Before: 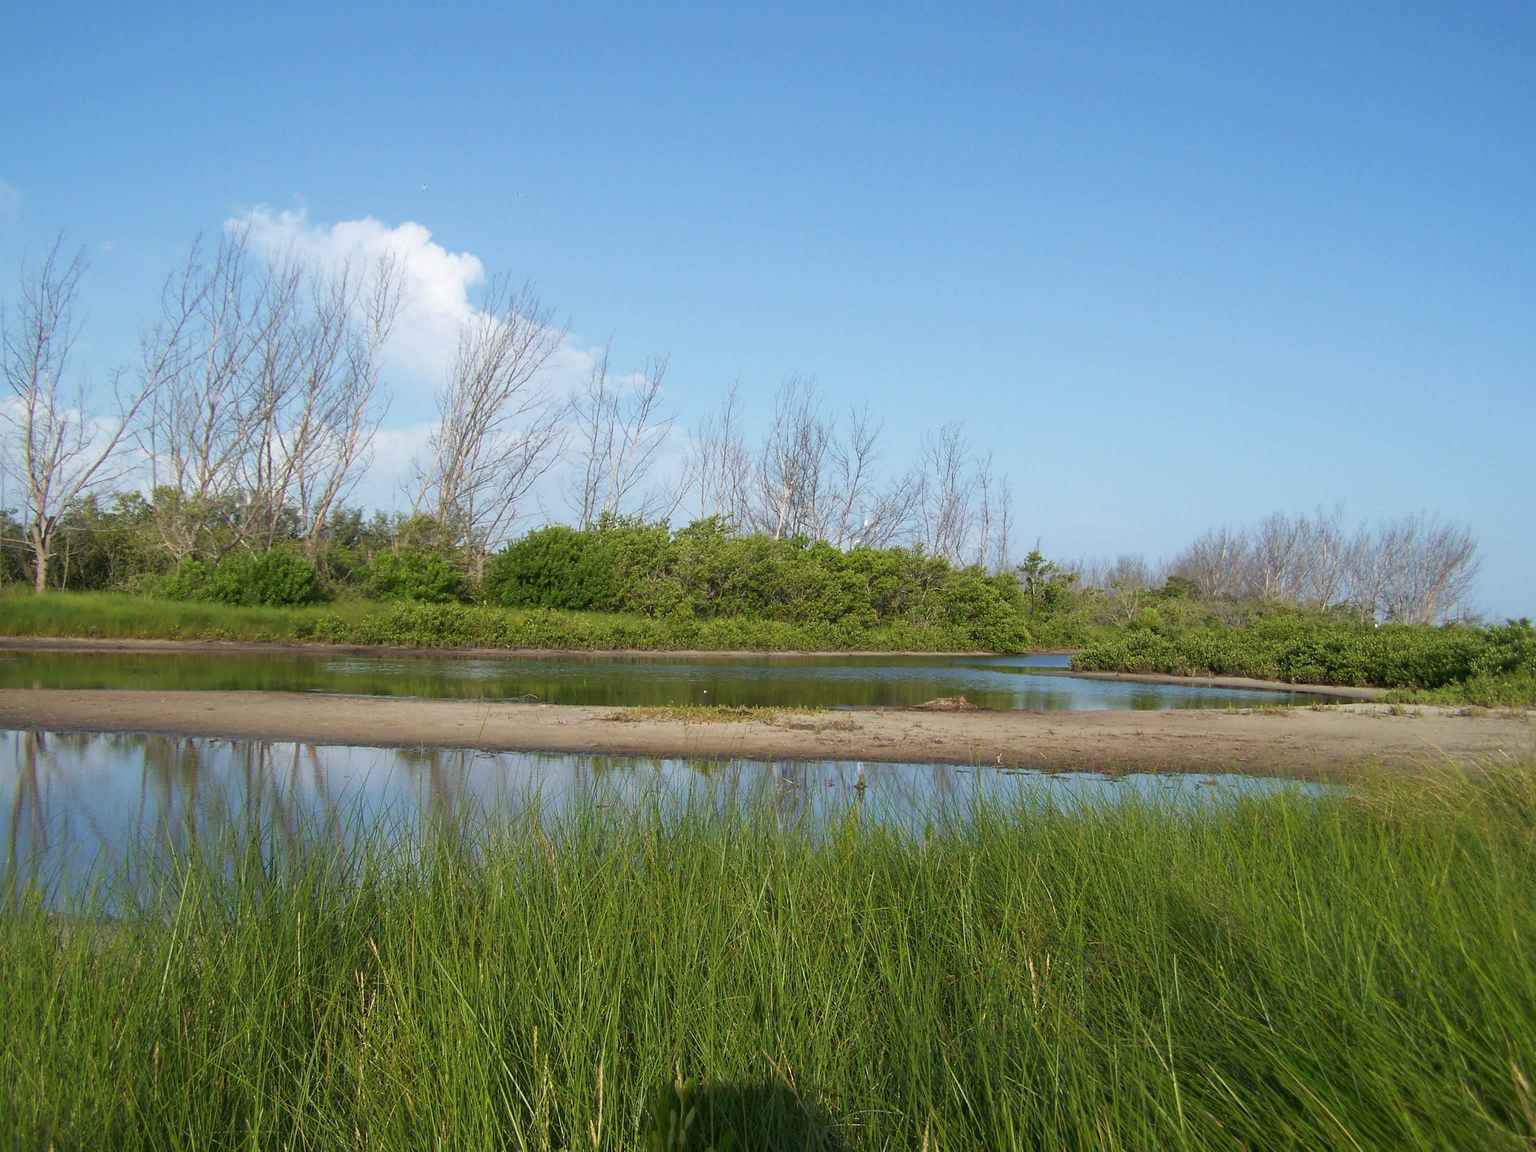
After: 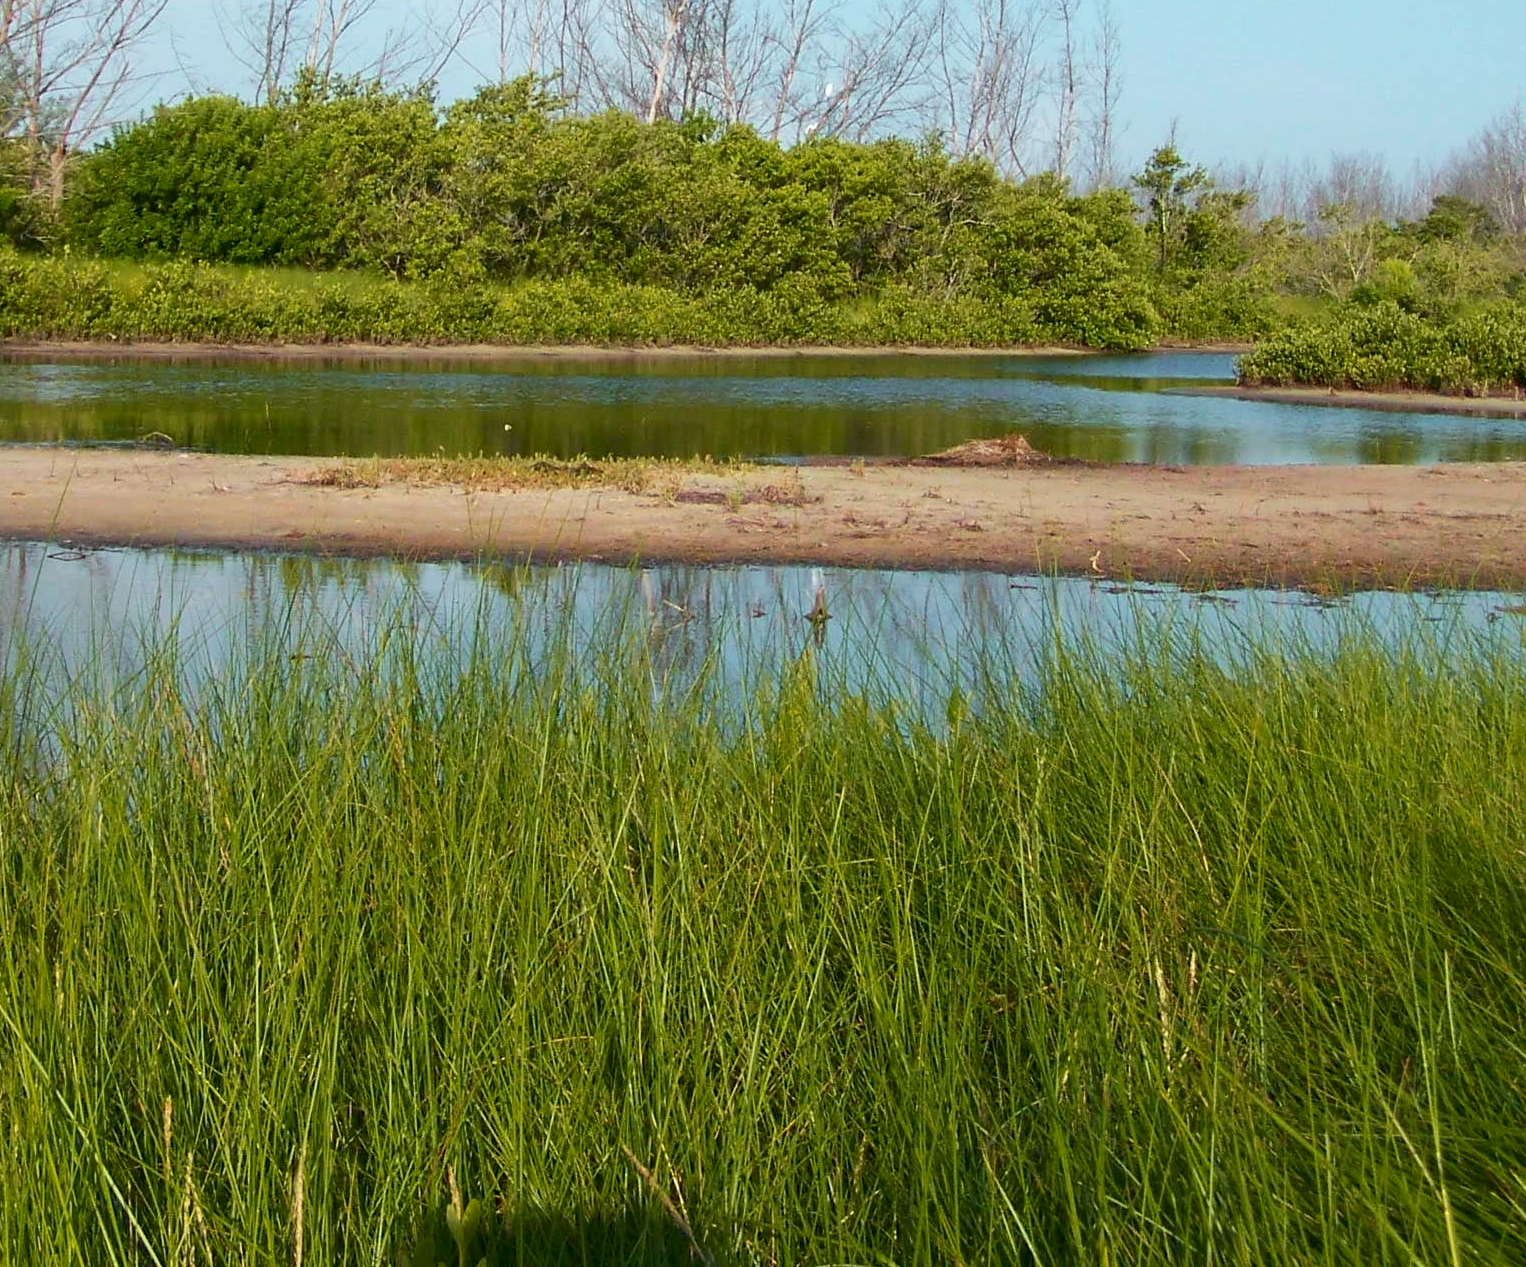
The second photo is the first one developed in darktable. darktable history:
tone curve: curves: ch0 [(0, 0.01) (0.037, 0.032) (0.131, 0.108) (0.275, 0.258) (0.483, 0.512) (0.61, 0.661) (0.696, 0.742) (0.792, 0.834) (0.911, 0.936) (0.997, 0.995)]; ch1 [(0, 0) (0.308, 0.29) (0.425, 0.411) (0.503, 0.502) (0.529, 0.543) (0.683, 0.706) (0.746, 0.77) (1, 1)]; ch2 [(0, 0) (0.225, 0.214) (0.334, 0.339) (0.401, 0.415) (0.485, 0.487) (0.502, 0.502) (0.525, 0.523) (0.545, 0.552) (0.587, 0.61) (0.636, 0.654) (0.711, 0.729) (0.845, 0.855) (0.998, 0.977)], color space Lab, independent channels, preserve colors none
crop: left 29.419%, top 41.507%, right 20.882%, bottom 3.47%
color zones: curves: ch1 [(0.239, 0.552) (0.75, 0.5)]; ch2 [(0.25, 0.462) (0.749, 0.457)]
